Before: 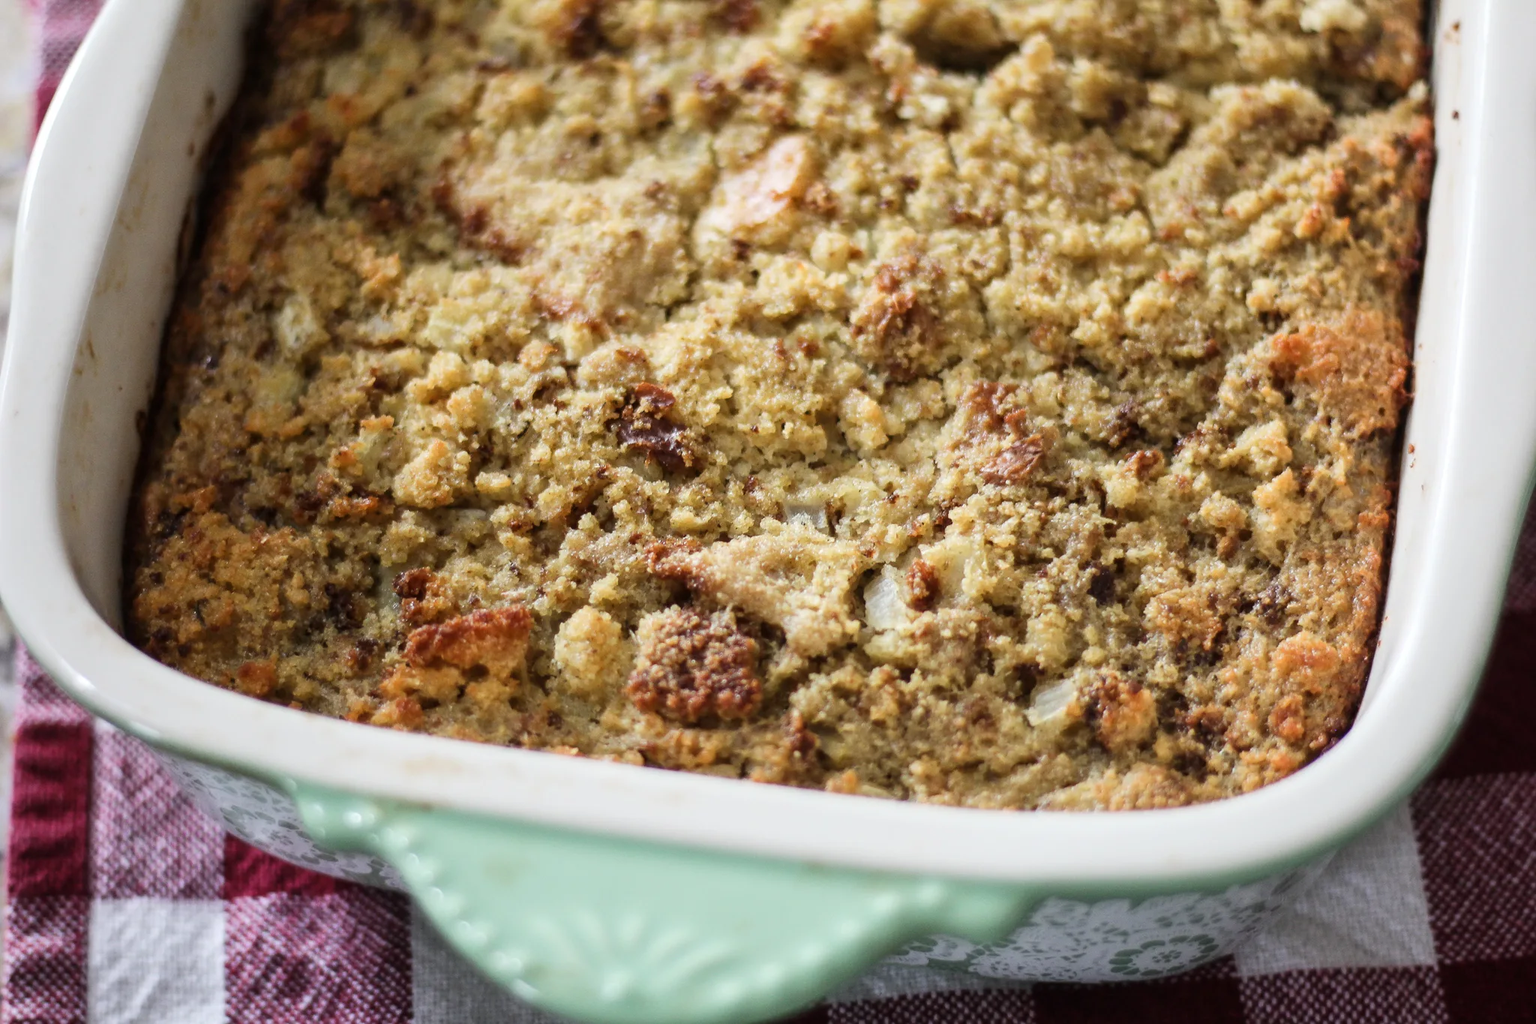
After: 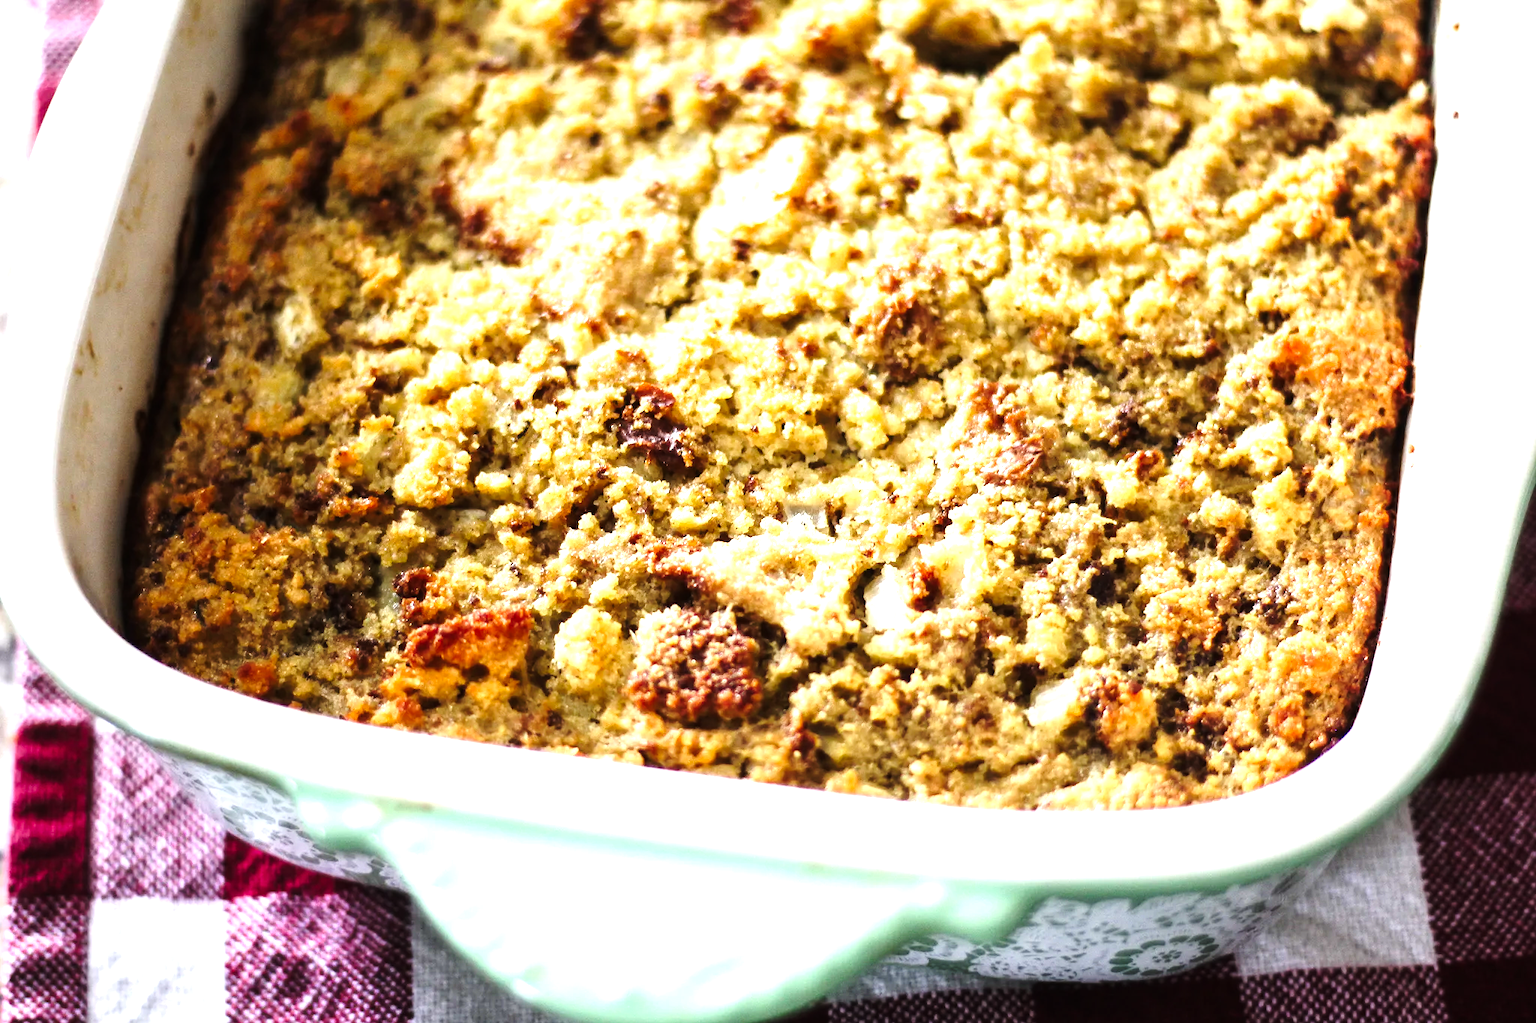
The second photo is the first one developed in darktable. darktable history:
tone curve: curves: ch0 [(0, 0) (0.003, 0.006) (0.011, 0.007) (0.025, 0.01) (0.044, 0.015) (0.069, 0.023) (0.1, 0.031) (0.136, 0.045) (0.177, 0.066) (0.224, 0.098) (0.277, 0.139) (0.335, 0.194) (0.399, 0.254) (0.468, 0.346) (0.543, 0.45) (0.623, 0.56) (0.709, 0.667) (0.801, 0.78) (0.898, 0.891) (1, 1)], preserve colors none
exposure: black level correction 0, exposure 1.3 EV, compensate exposure bias true, compensate highlight preservation false
